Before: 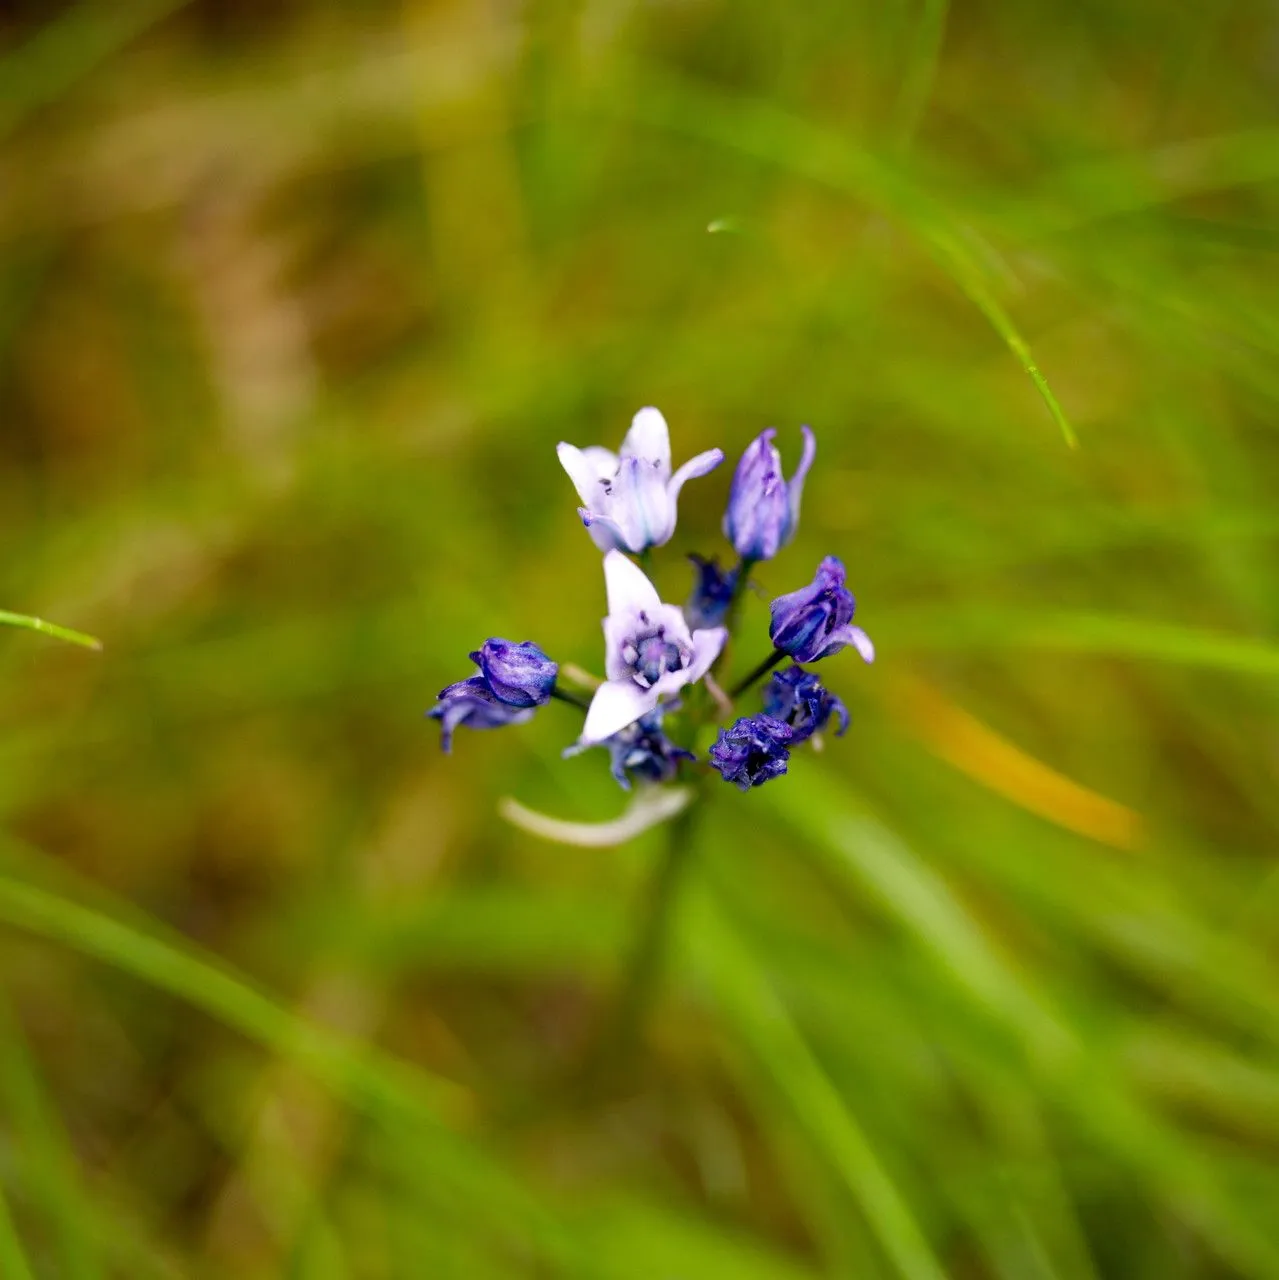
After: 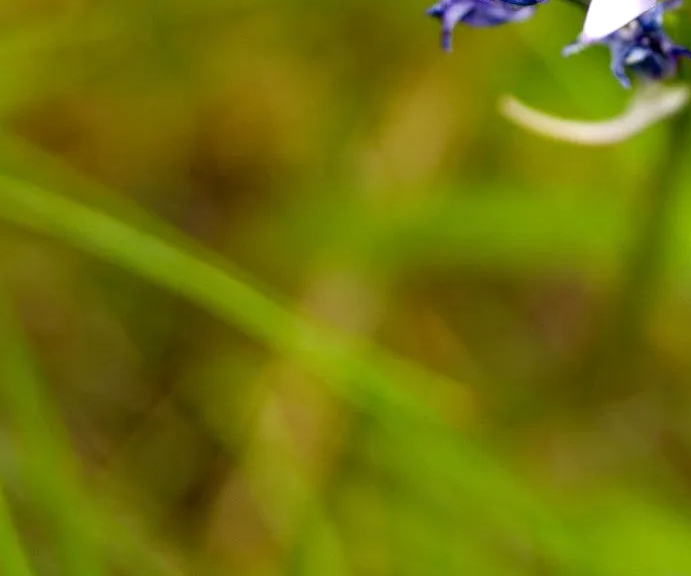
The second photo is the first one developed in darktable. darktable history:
crop and rotate: top 54.884%, right 45.969%, bottom 0.098%
exposure: exposure 0.208 EV, compensate highlight preservation false
